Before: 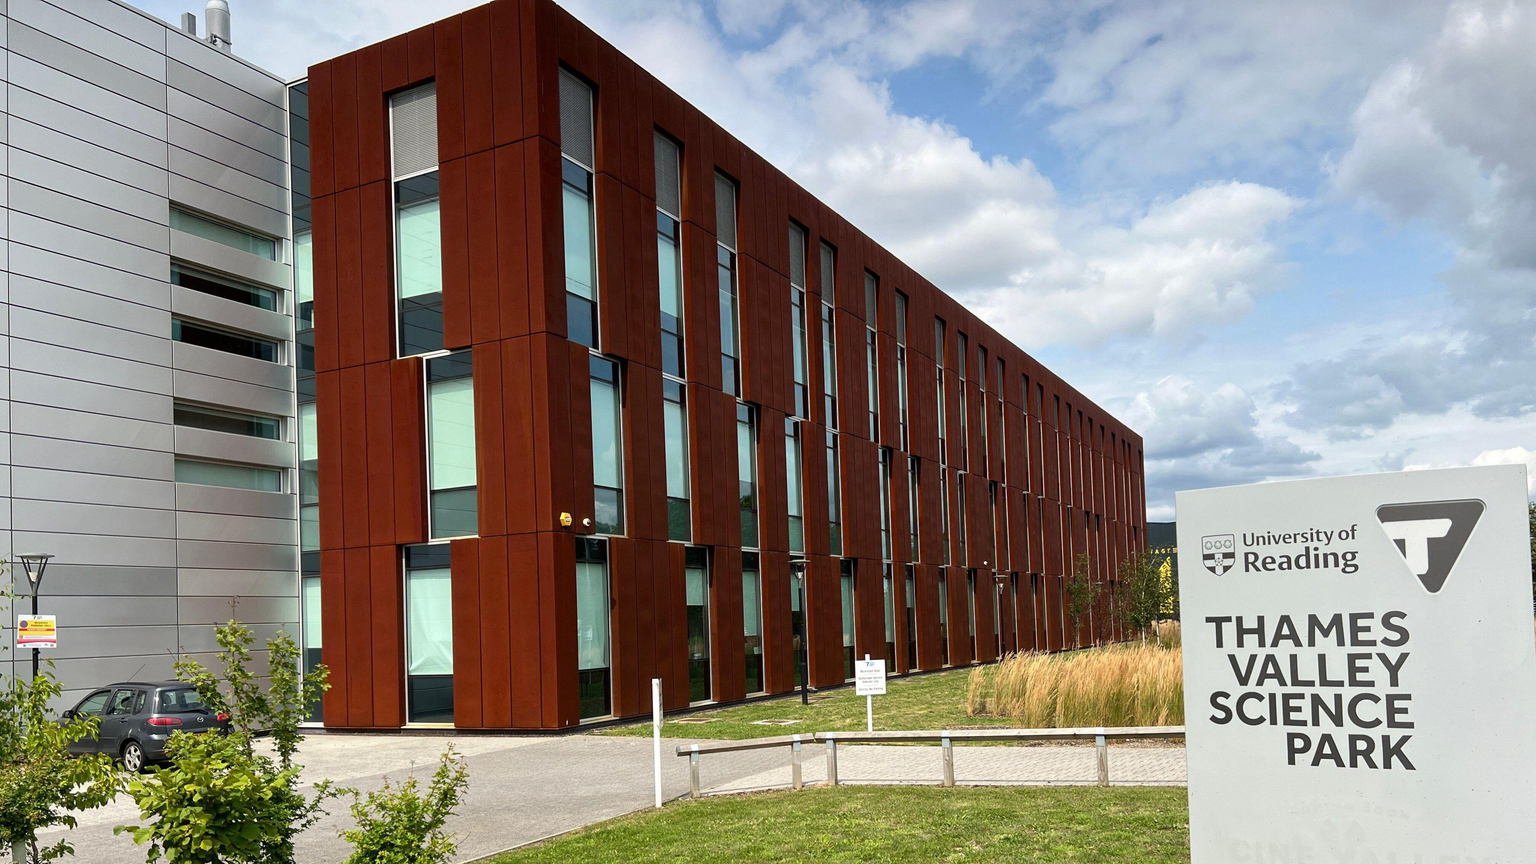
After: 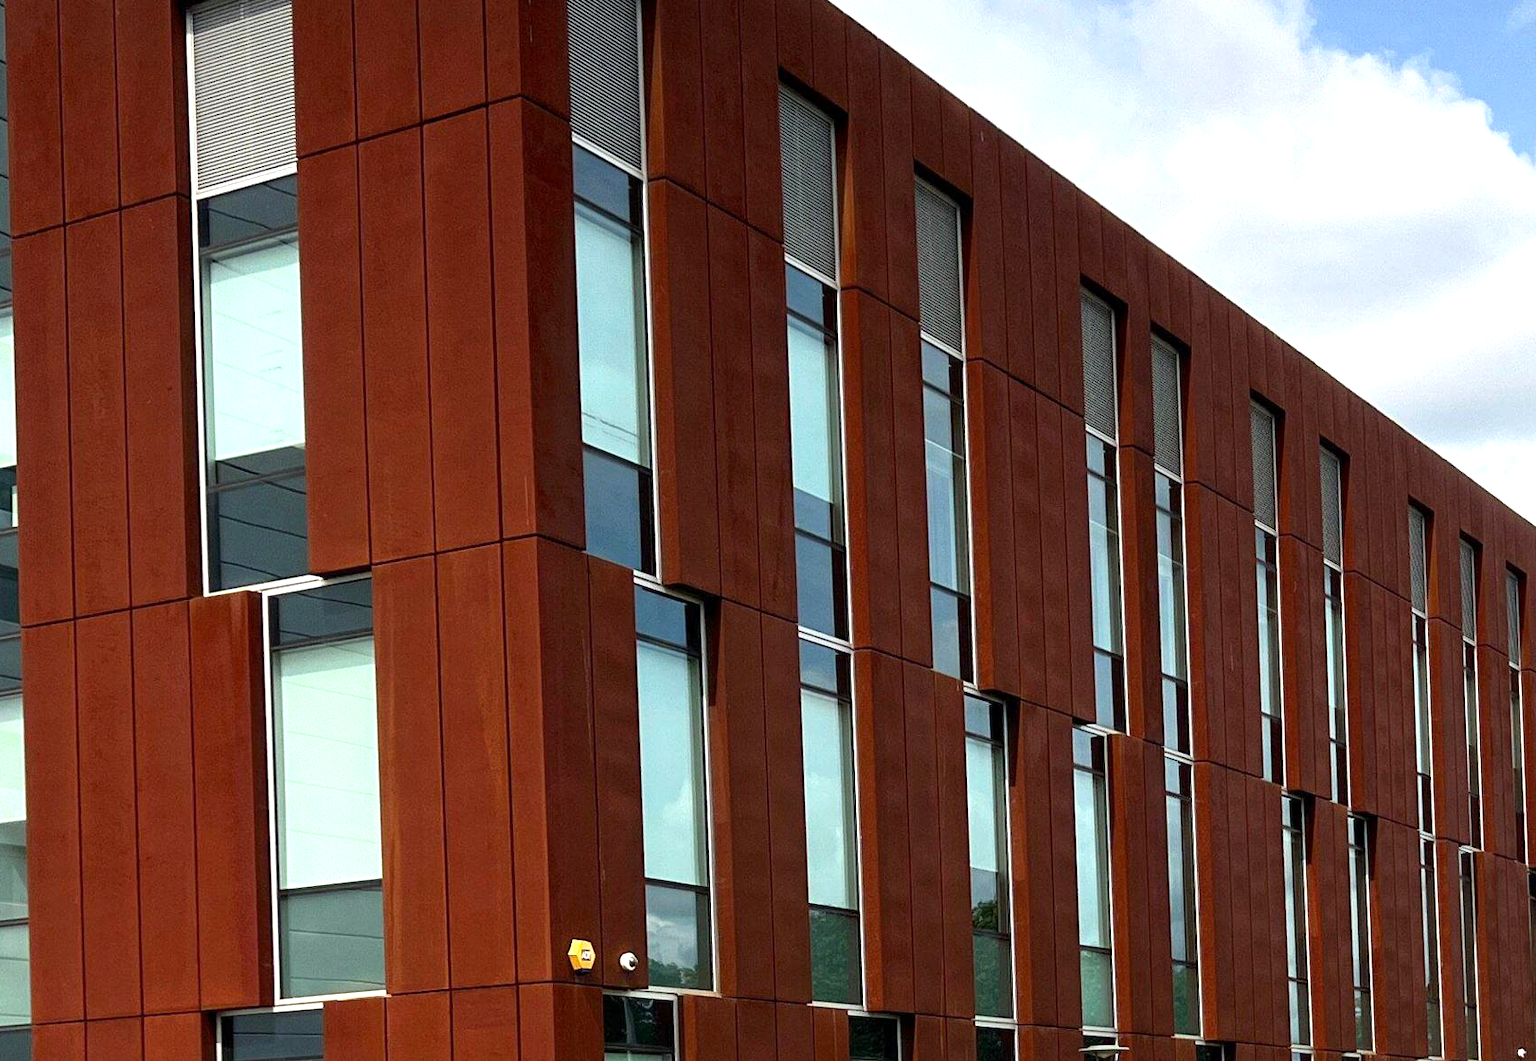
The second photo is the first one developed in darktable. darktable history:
exposure: exposure 0.601 EV, compensate exposure bias true, compensate highlight preservation false
local contrast: mode bilateral grid, contrast 11, coarseness 24, detail 115%, midtone range 0.2
crop: left 19.931%, top 10.778%, right 35.385%, bottom 34.355%
